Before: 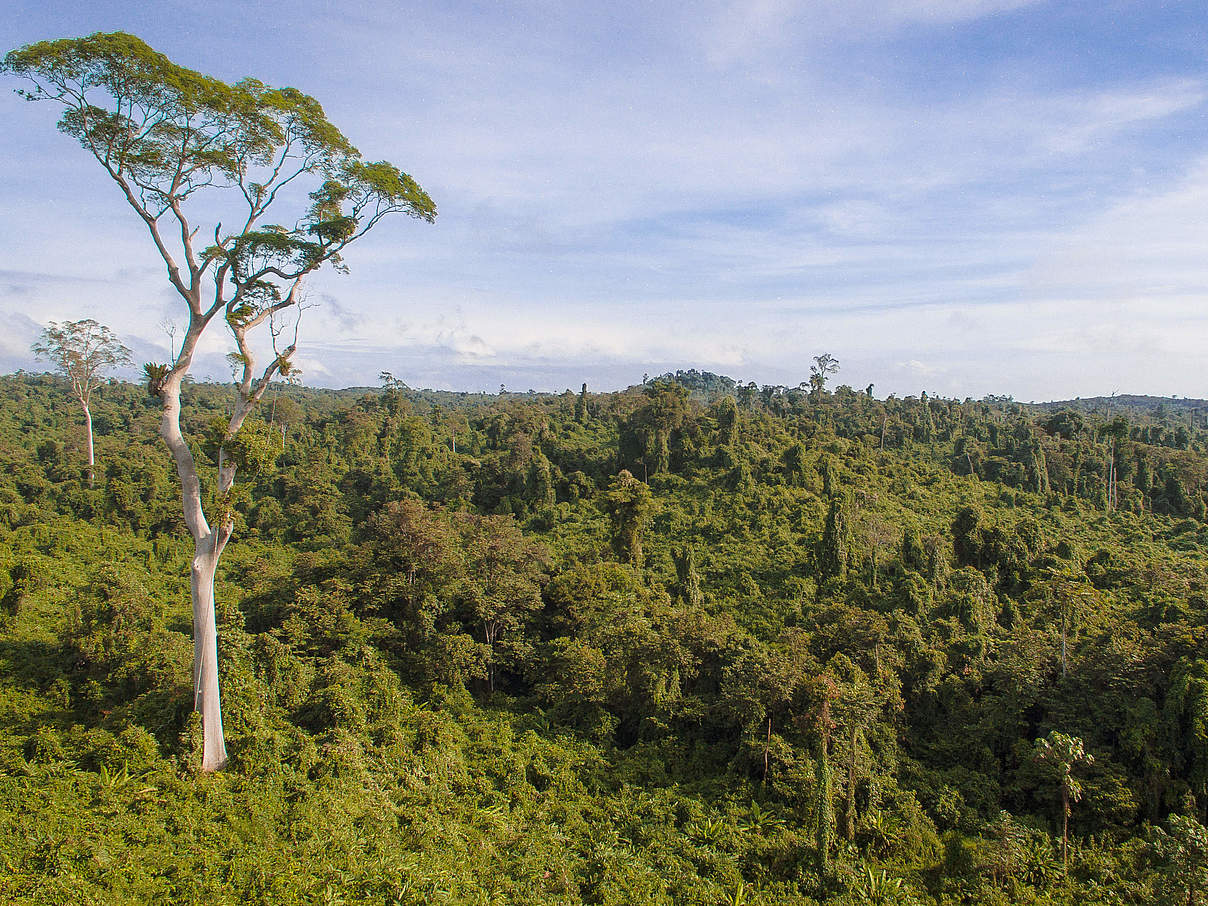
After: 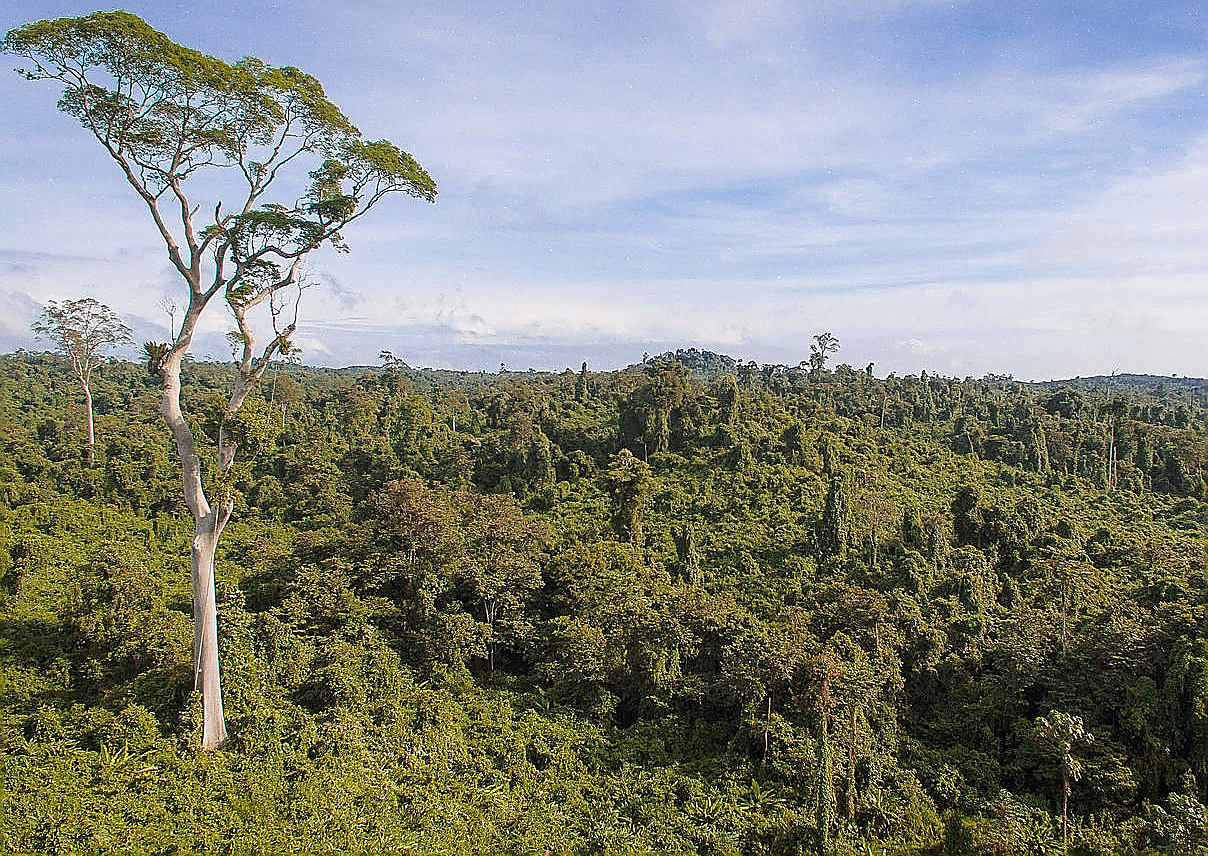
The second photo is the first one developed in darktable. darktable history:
crop and rotate: top 2.423%, bottom 3.063%
sharpen: radius 1.351, amount 1.244, threshold 0.744
